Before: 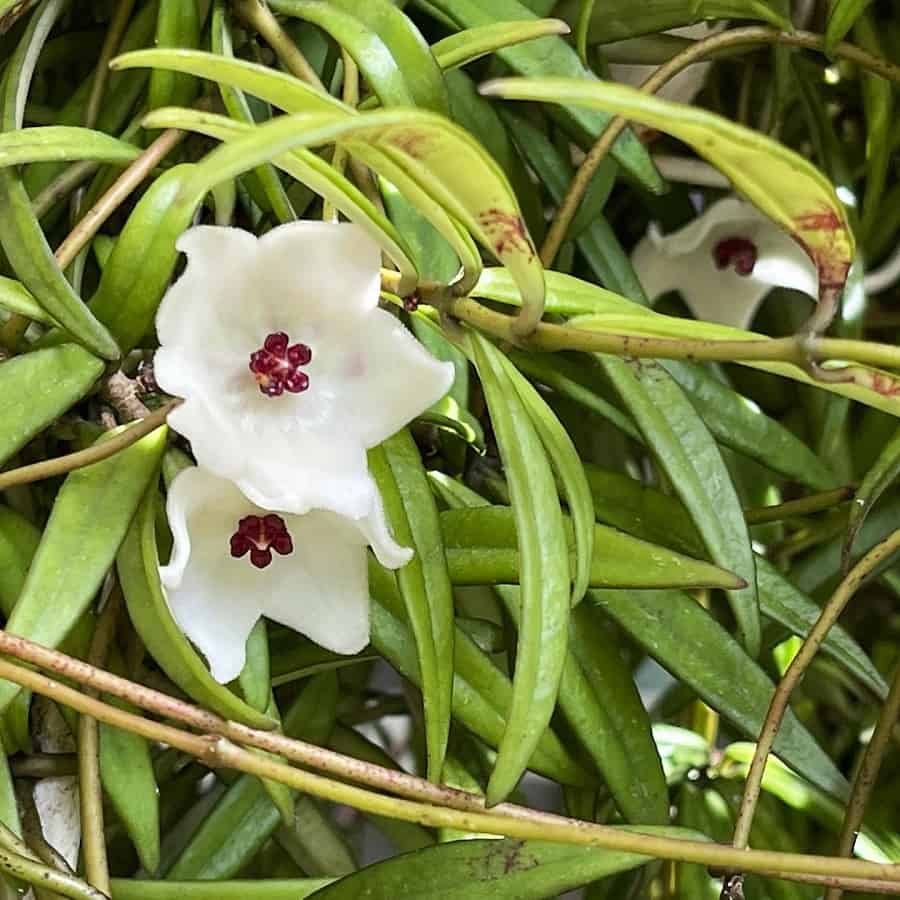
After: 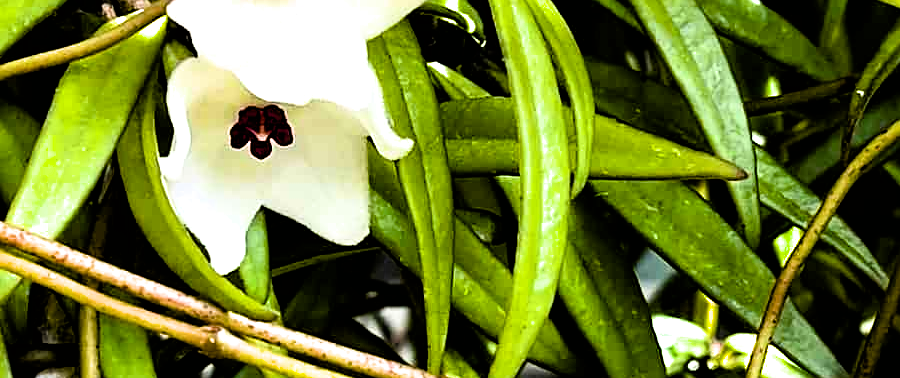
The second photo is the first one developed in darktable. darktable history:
color balance rgb: linear chroma grading › global chroma 9%, perceptual saturation grading › global saturation 36%, perceptual saturation grading › shadows 35%, perceptual brilliance grading › global brilliance 15%, perceptual brilliance grading › shadows -35%, global vibrance 15%
sharpen: amount 0.2
crop: top 45.551%, bottom 12.262%
filmic rgb: black relative exposure -3.64 EV, white relative exposure 2.44 EV, hardness 3.29
